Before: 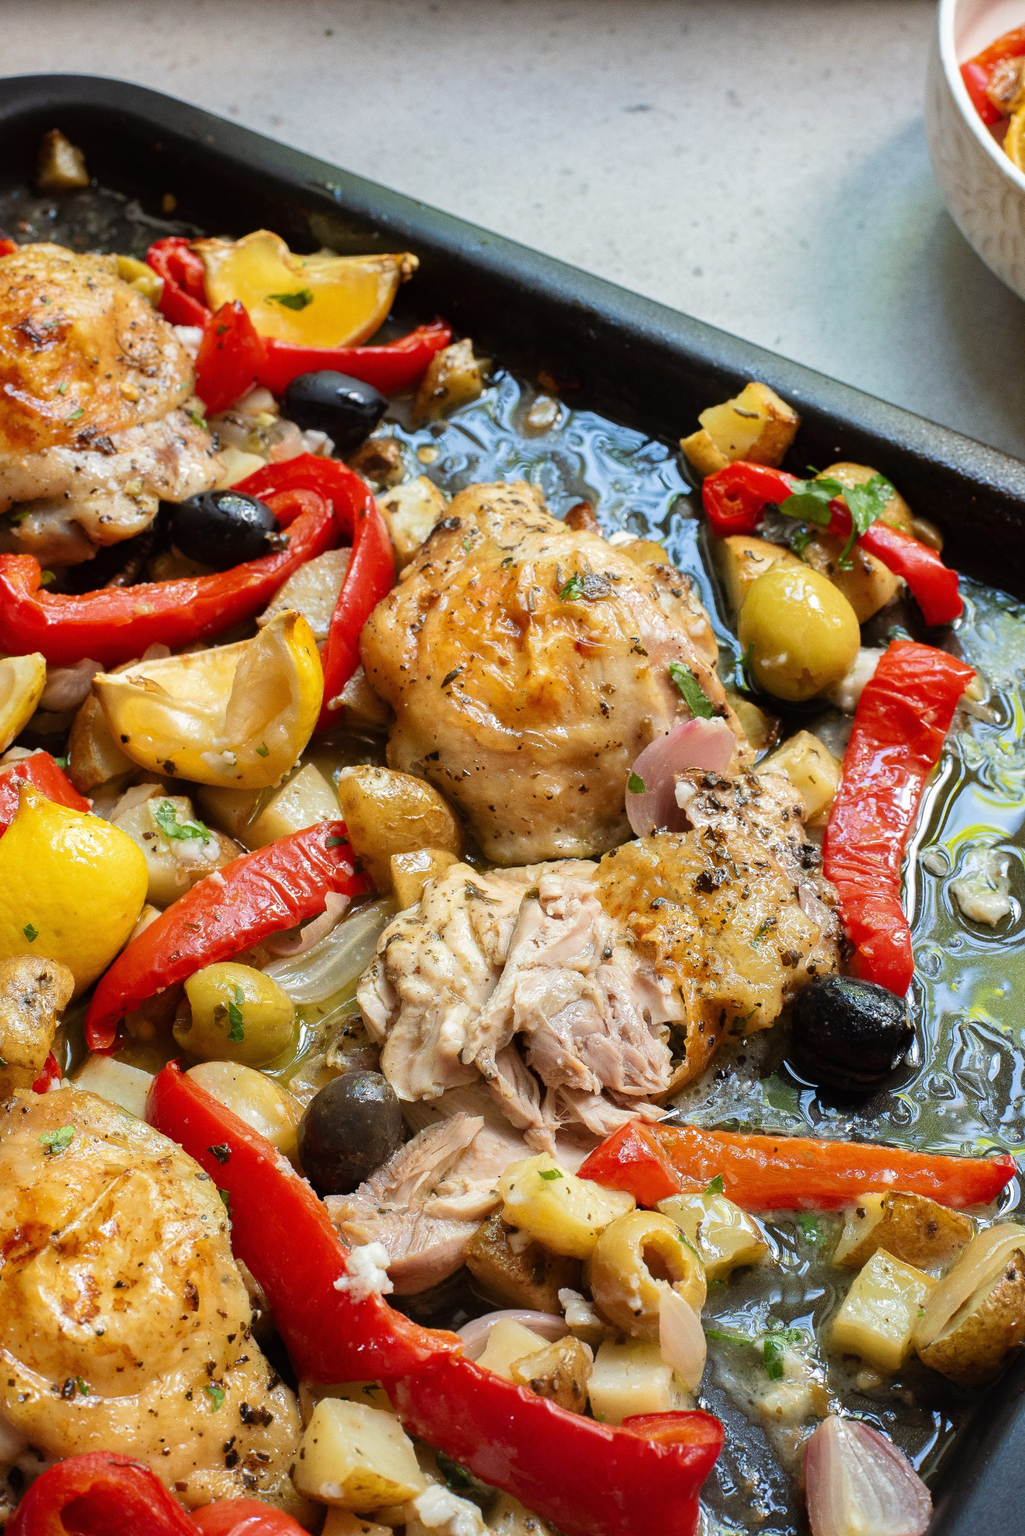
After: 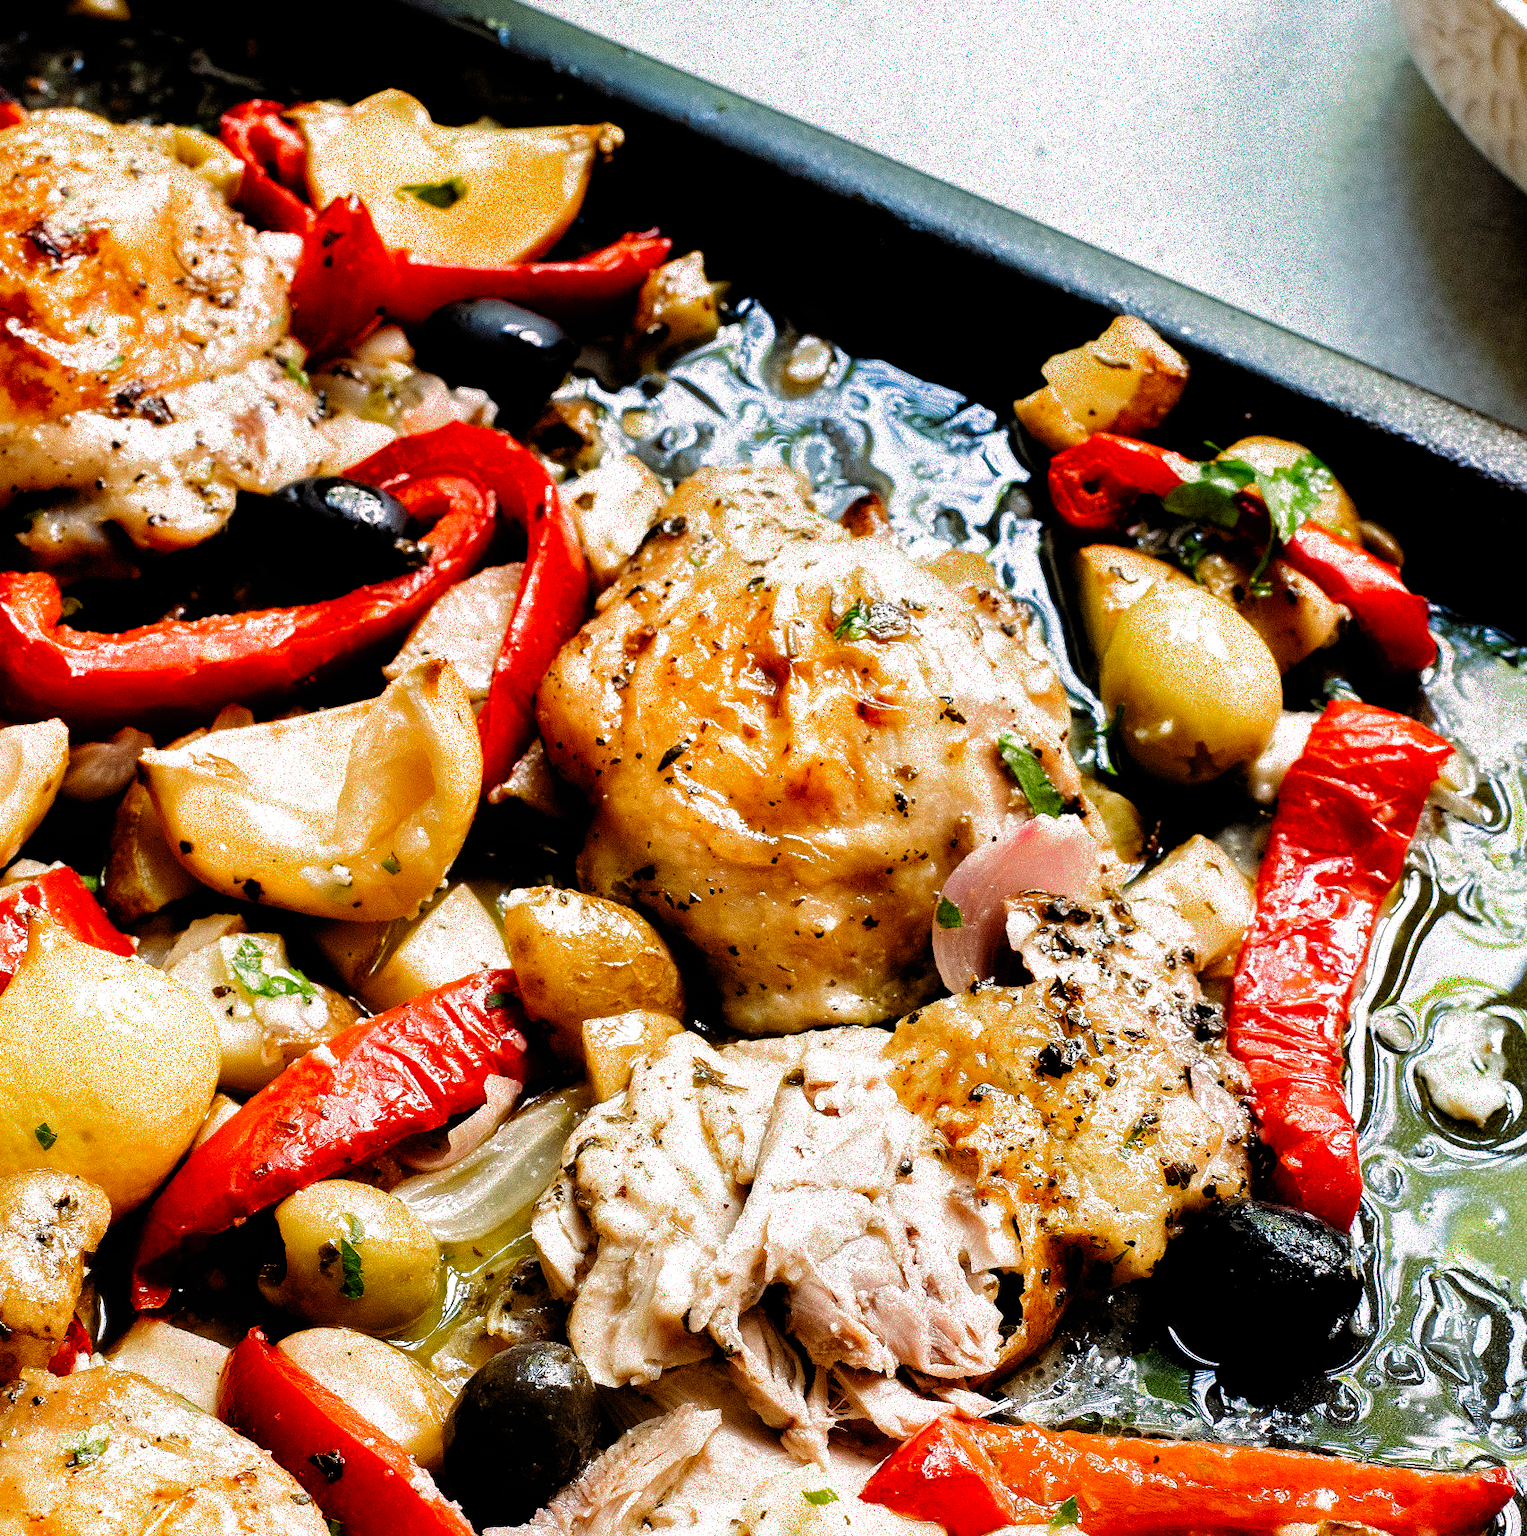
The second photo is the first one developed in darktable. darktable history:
crop: top 11.131%, bottom 21.754%
filmic rgb: black relative exposure -3.61 EV, white relative exposure 2.14 EV, threshold -0.324 EV, transition 3.19 EV, structure ↔ texture 99.76%, hardness 3.62, preserve chrominance no, color science v3 (2019), use custom middle-gray values true, enable highlight reconstruction true
